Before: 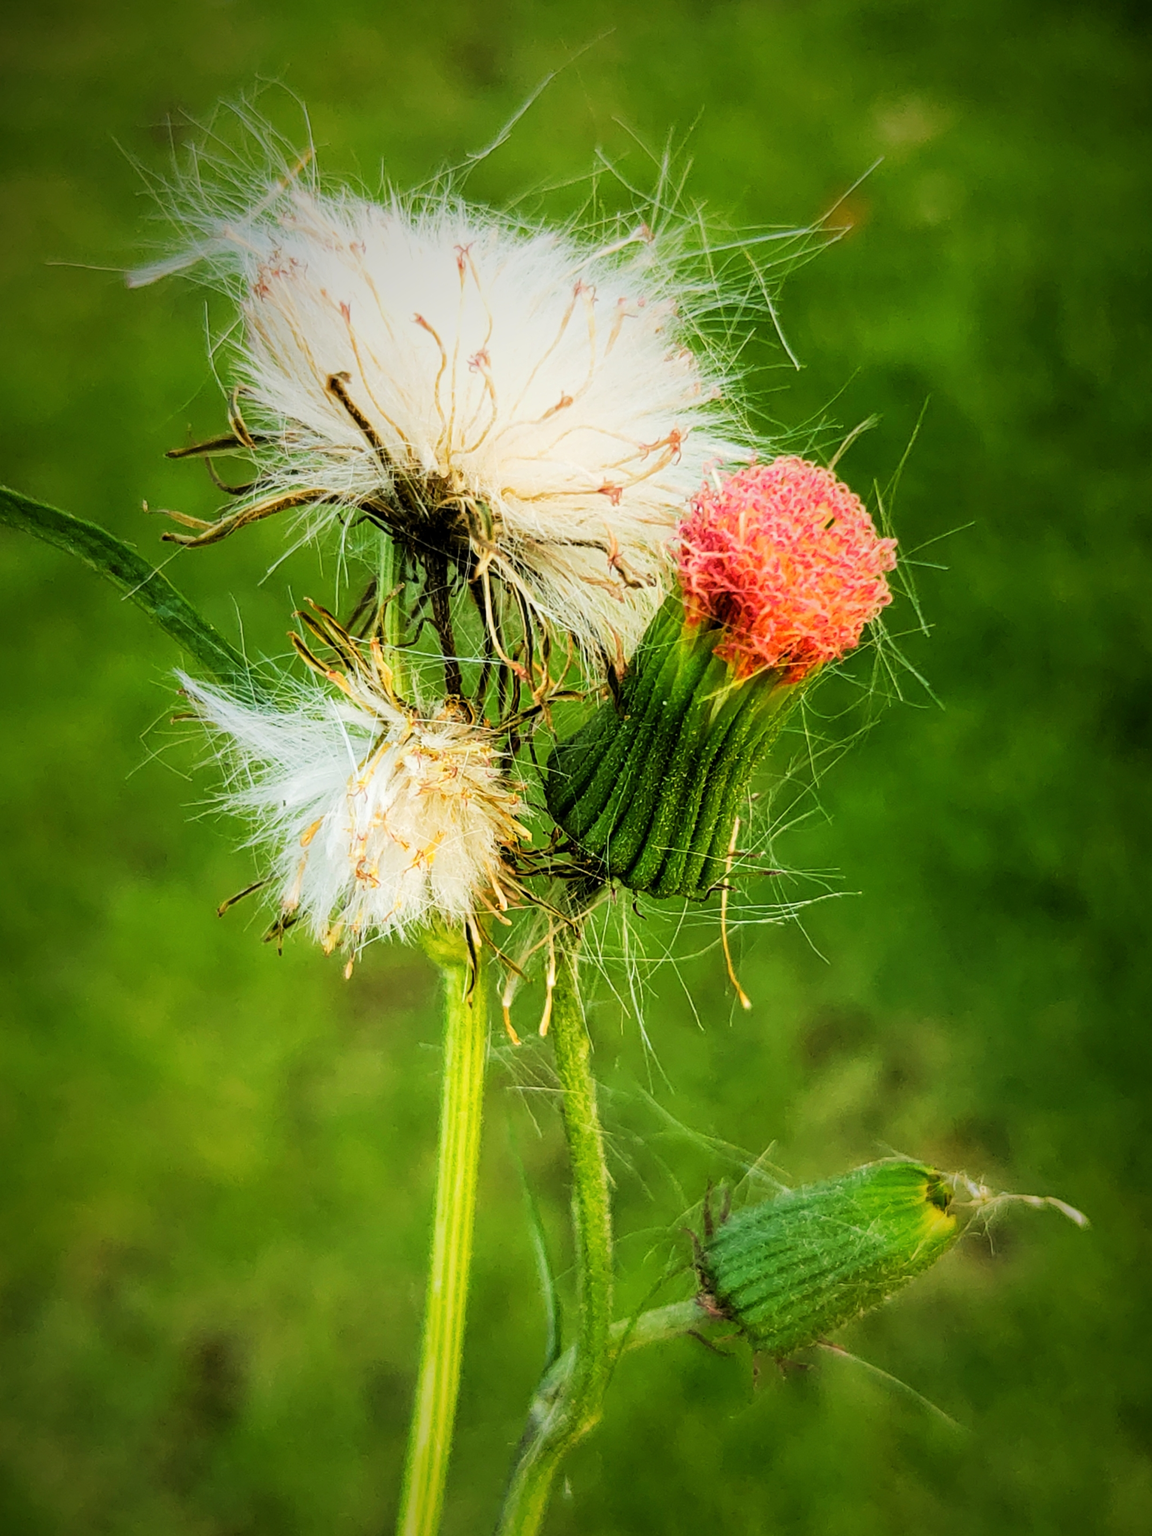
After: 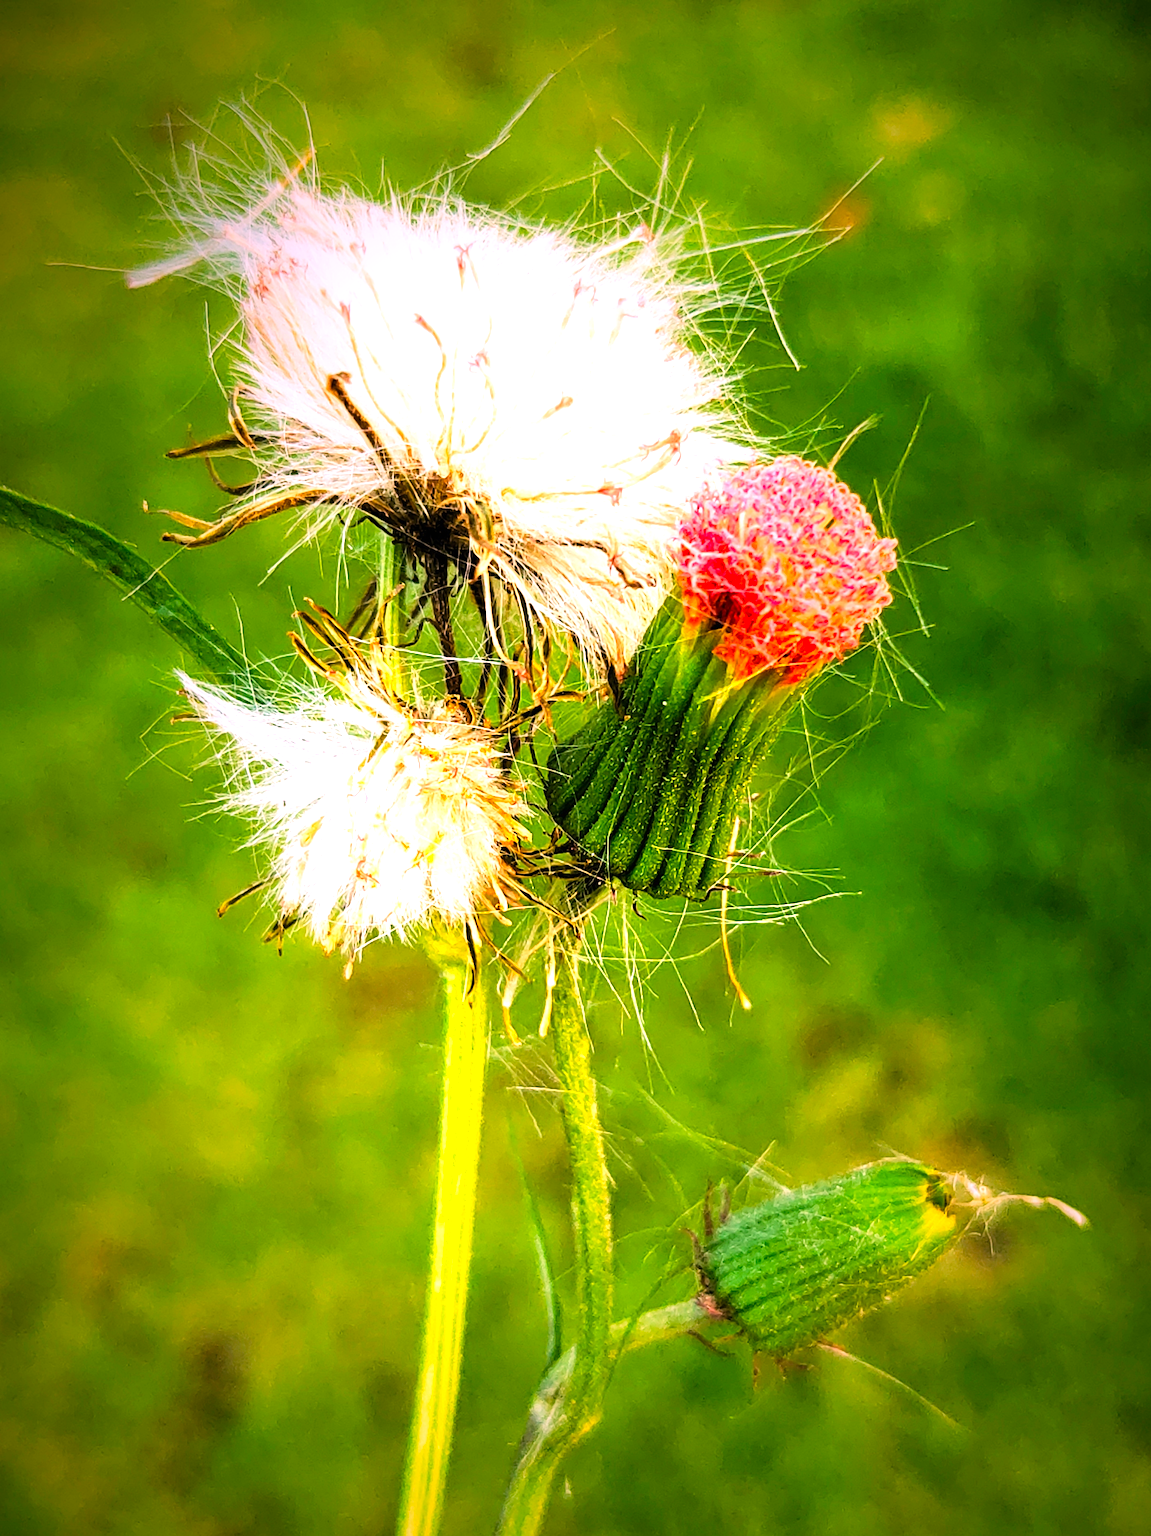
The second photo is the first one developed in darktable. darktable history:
sharpen: radius 1
exposure: black level correction 0, exposure 0.68 EV, compensate exposure bias true, compensate highlight preservation false
white balance: red 1.188, blue 1.11
